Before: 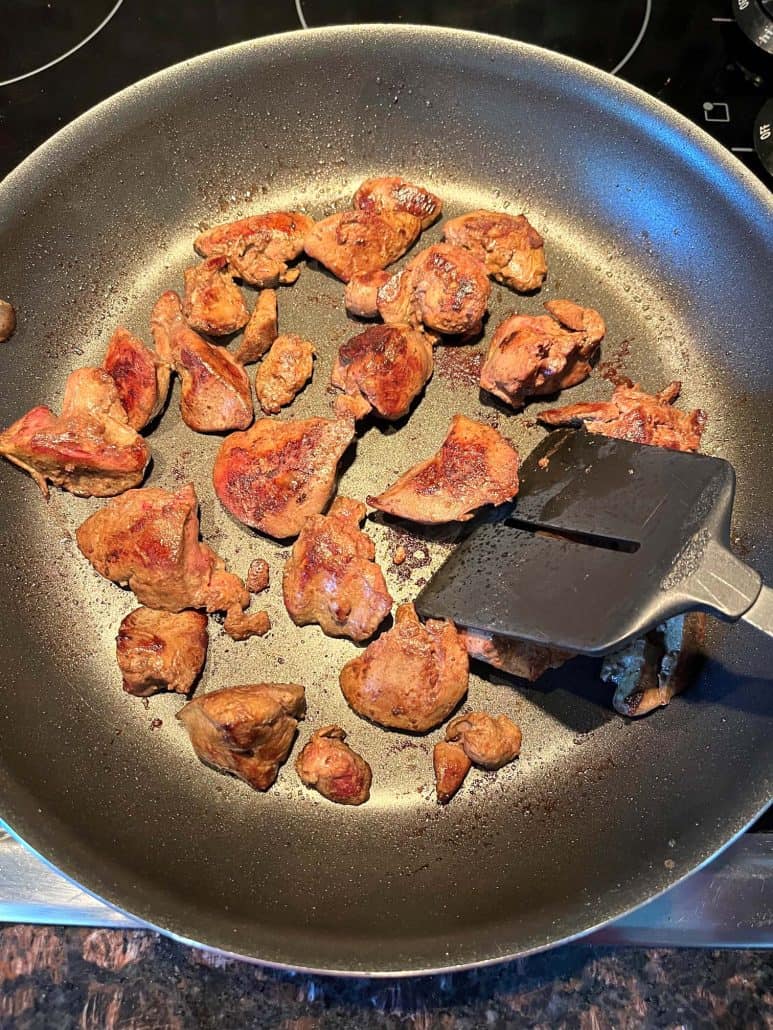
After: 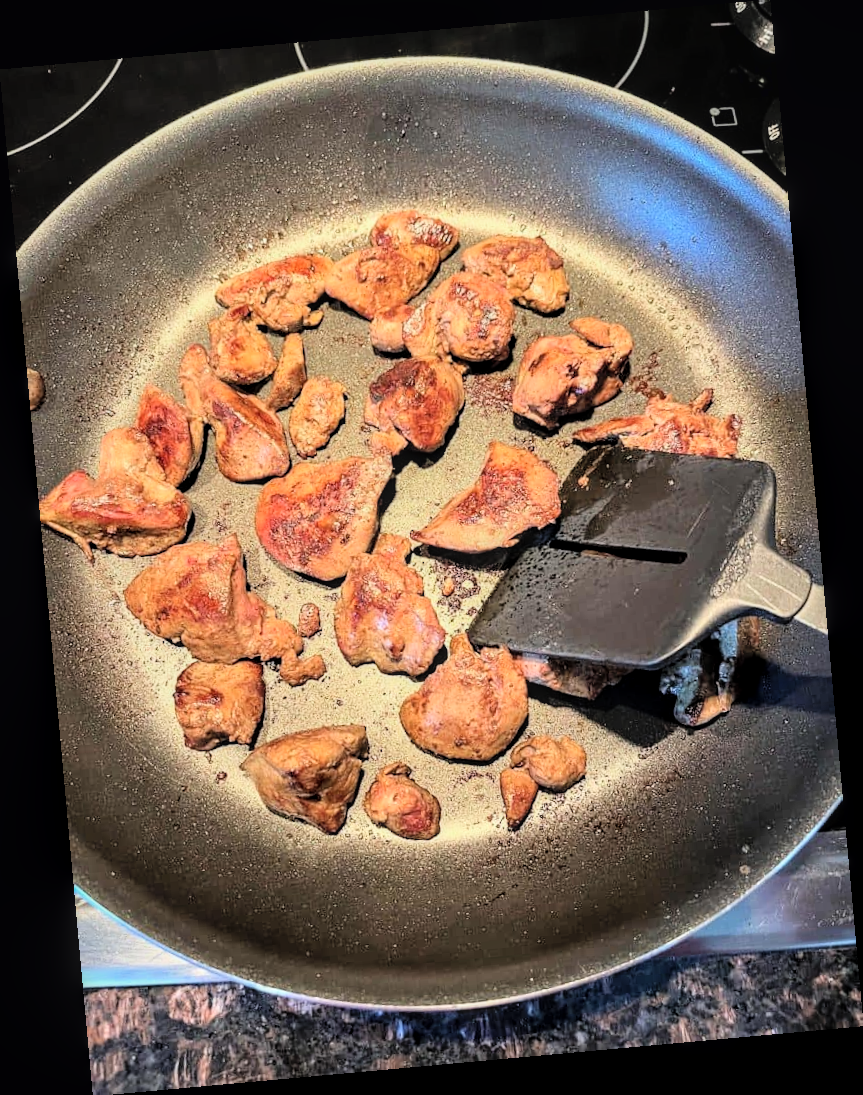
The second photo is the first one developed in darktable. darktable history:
local contrast: detail 130%
contrast brightness saturation: contrast 0.14, brightness 0.21
rotate and perspective: rotation -5.2°, automatic cropping off
filmic rgb: threshold 3 EV, hardness 4.17, latitude 50%, contrast 1.1, preserve chrominance max RGB, color science v6 (2022), contrast in shadows safe, contrast in highlights safe, enable highlight reconstruction true
